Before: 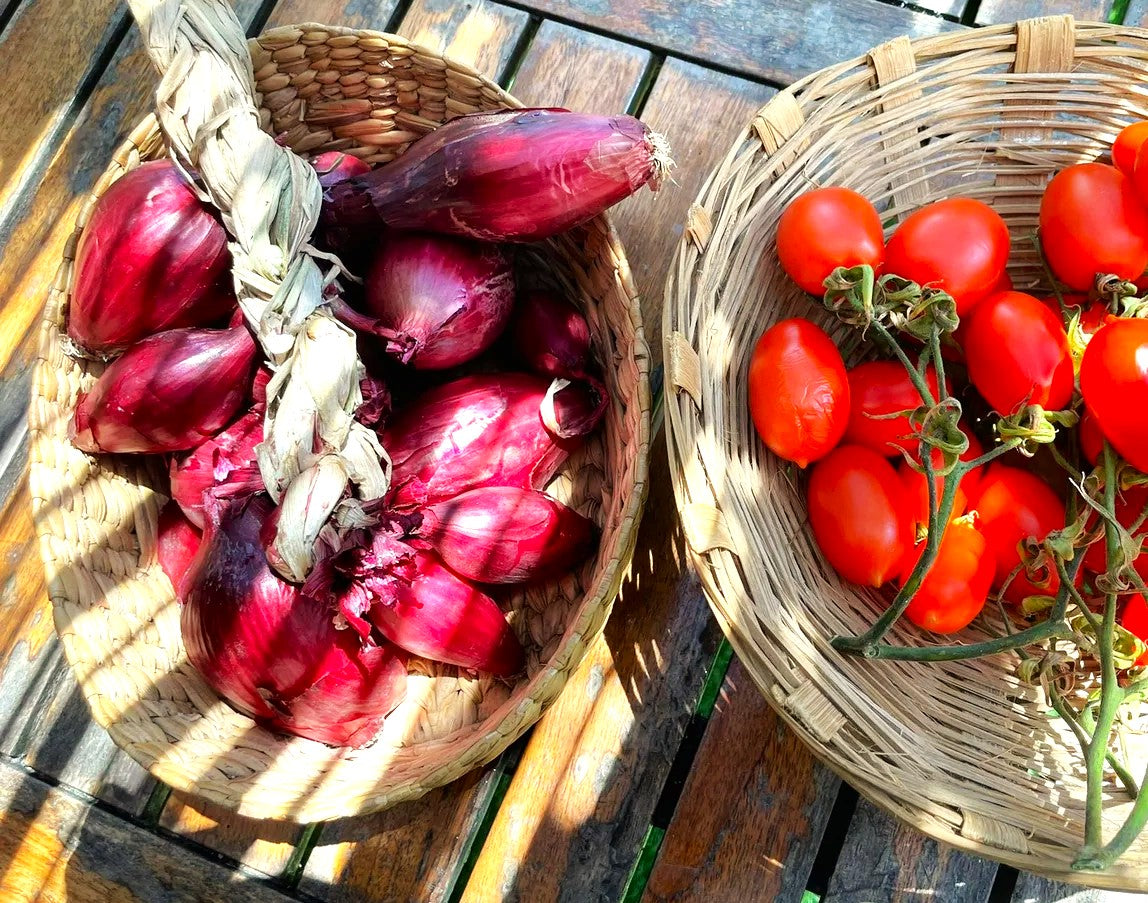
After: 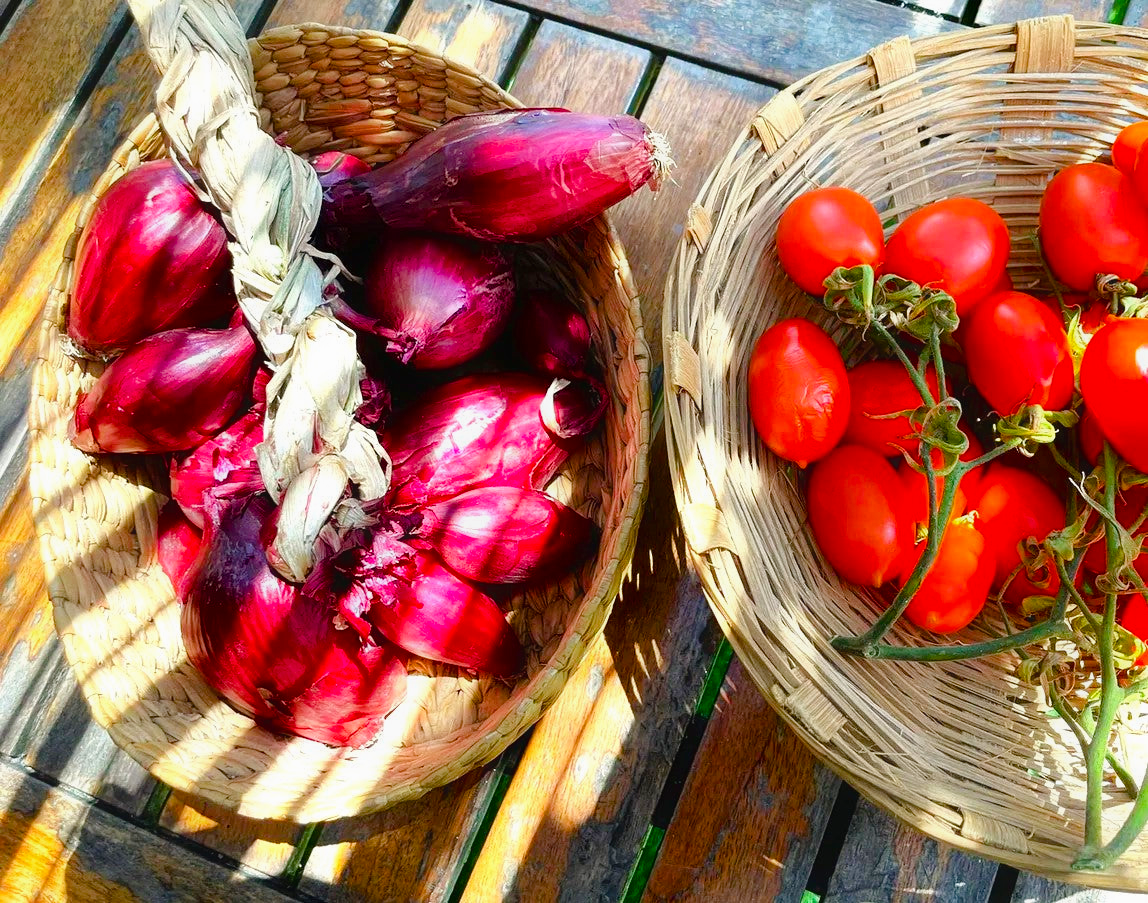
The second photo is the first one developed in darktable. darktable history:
color balance rgb: perceptual saturation grading › global saturation 35%, perceptual saturation grading › highlights -30%, perceptual saturation grading › shadows 35%, perceptual brilliance grading › global brilliance 3%, perceptual brilliance grading › highlights -3%, perceptual brilliance grading › shadows 3%
levels: mode automatic
contrast equalizer: y [[0.5, 0.488, 0.462, 0.461, 0.491, 0.5], [0.5 ×6], [0.5 ×6], [0 ×6], [0 ×6]]
